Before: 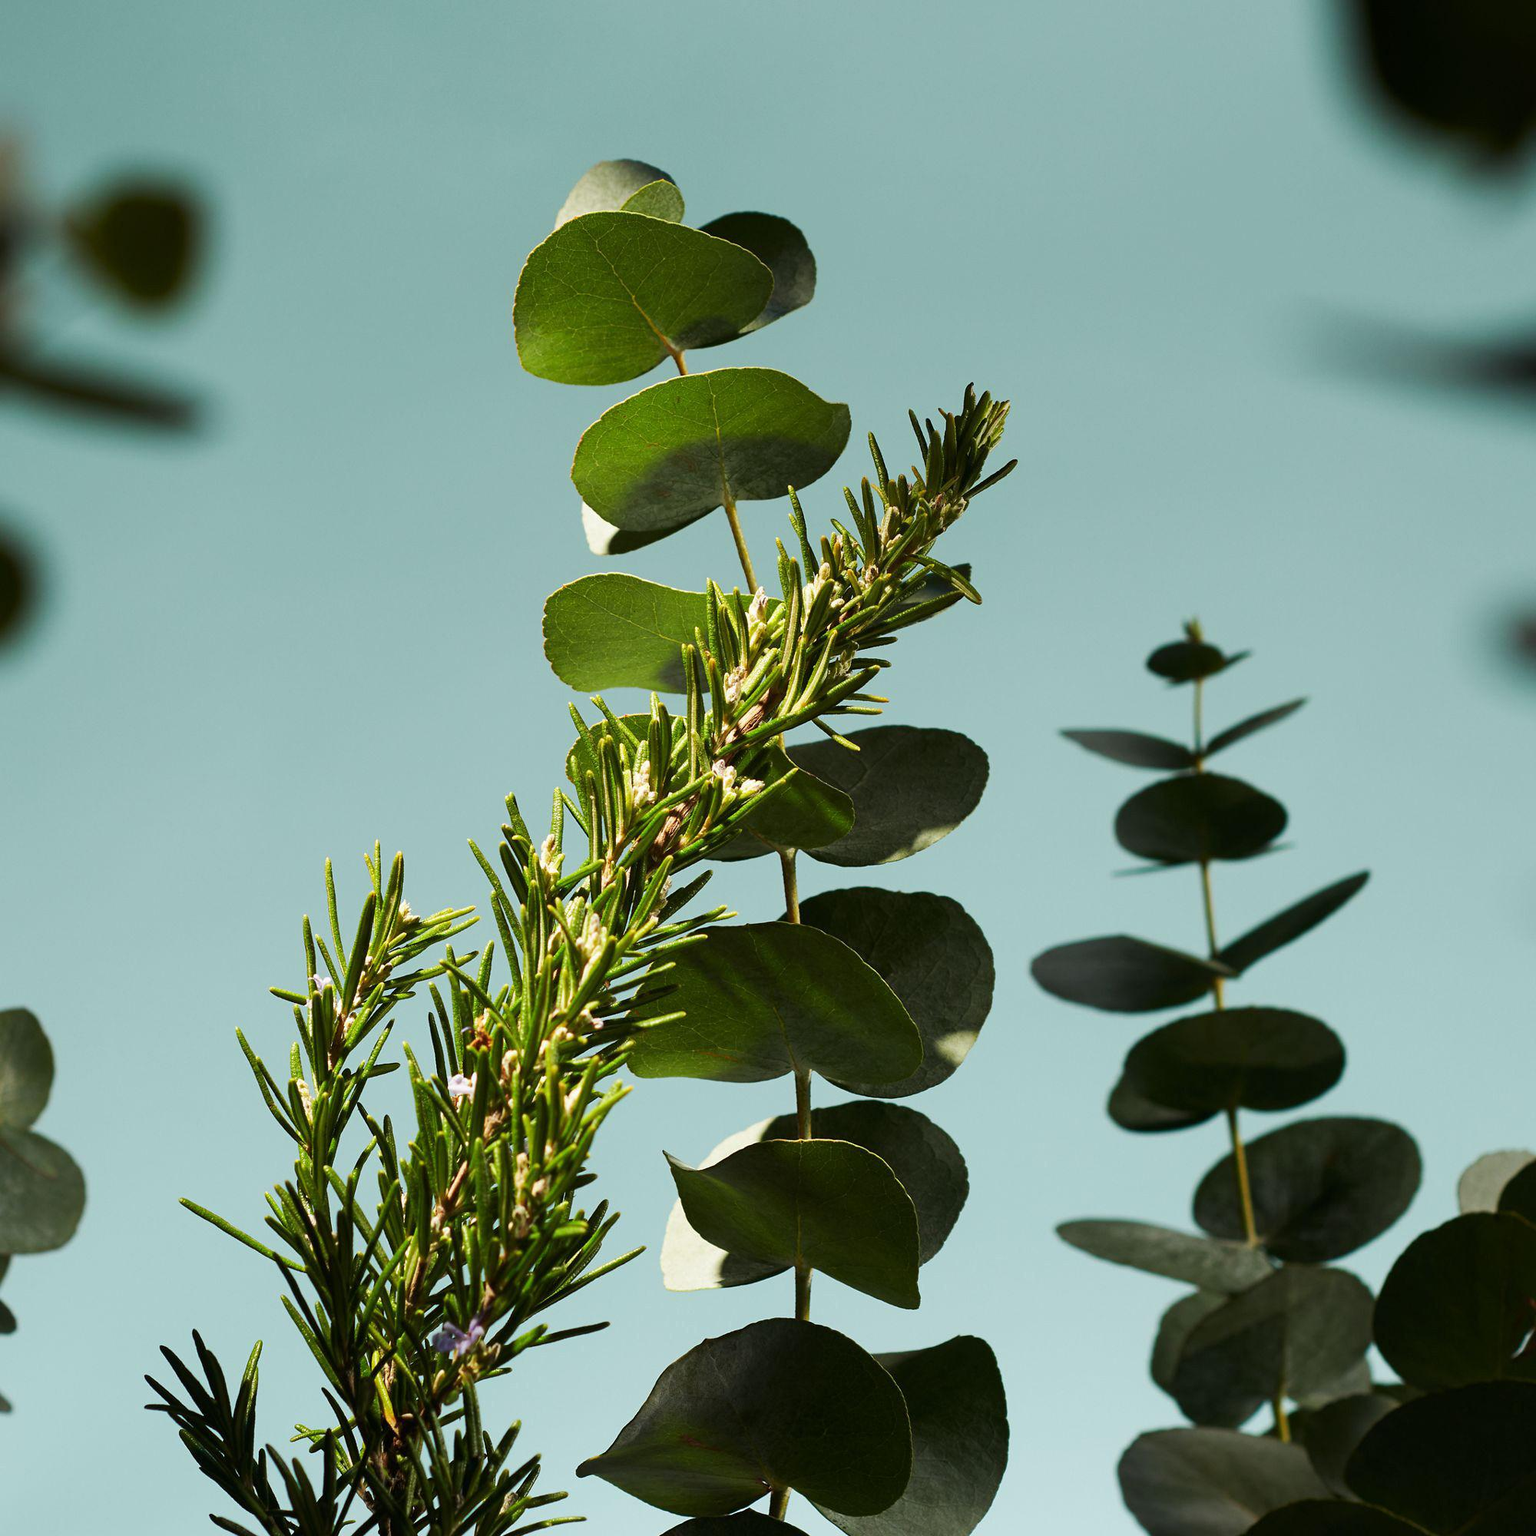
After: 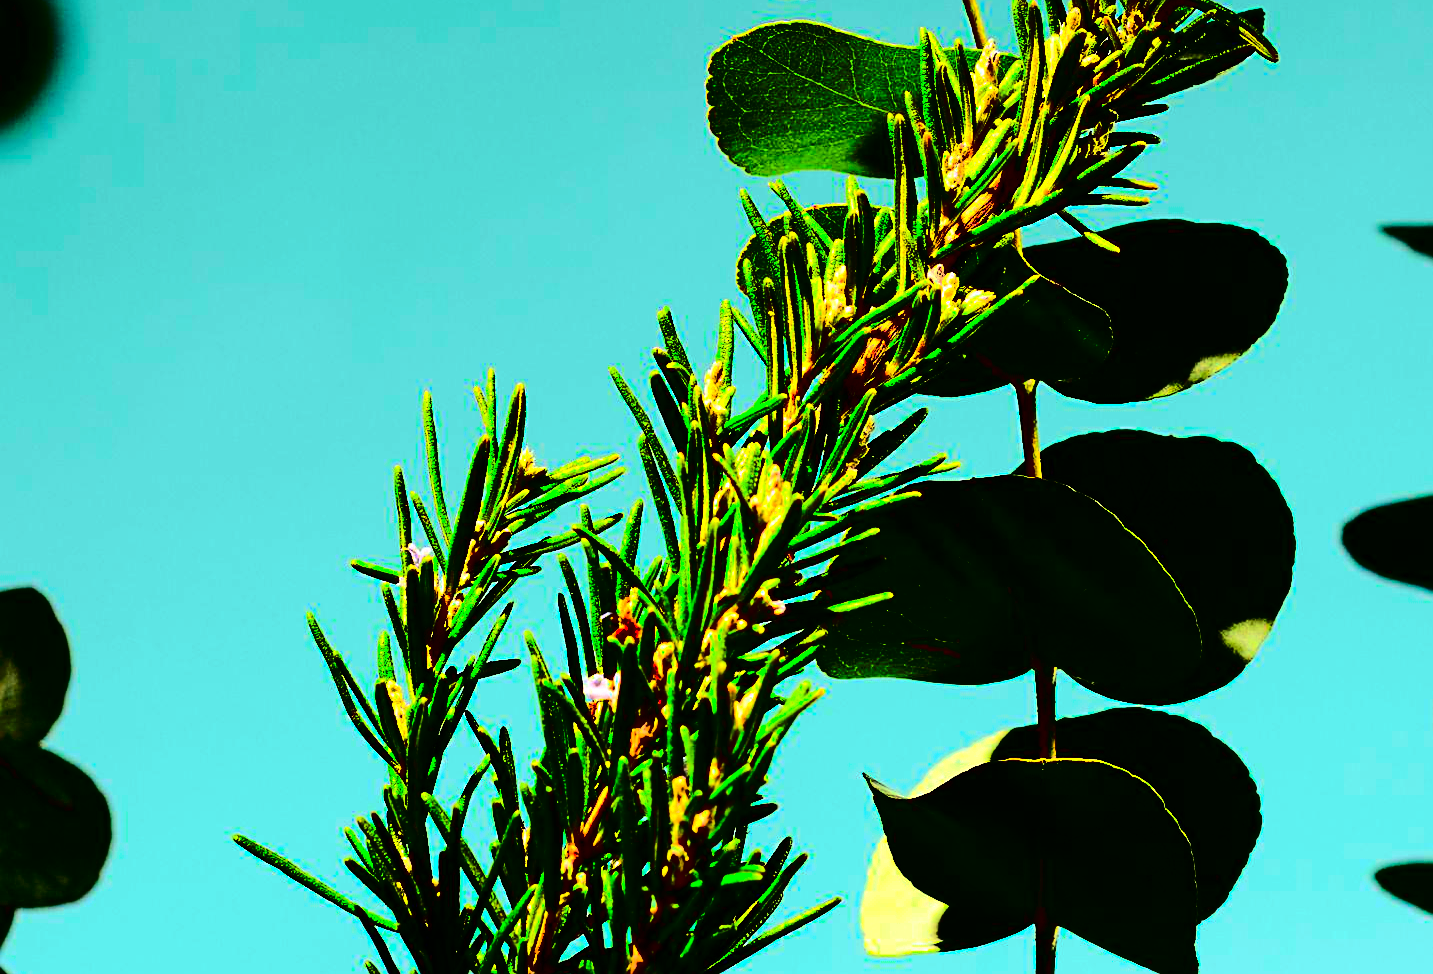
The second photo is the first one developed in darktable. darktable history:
crop: top 36.276%, right 28.328%, bottom 15.01%
sharpen: on, module defaults
exposure: black level correction -0.004, exposure 0.058 EV, compensate exposure bias true, compensate highlight preservation false
base curve: curves: ch0 [(0, 0) (0.826, 0.587) (1, 1)], preserve colors none
contrast brightness saturation: contrast 0.778, brightness -0.99, saturation 0.981
tone equalizer: -7 EV 0.152 EV, -6 EV 0.625 EV, -5 EV 1.12 EV, -4 EV 1.35 EV, -3 EV 1.16 EV, -2 EV 0.6 EV, -1 EV 0.162 EV, edges refinement/feathering 500, mask exposure compensation -1.57 EV, preserve details no
